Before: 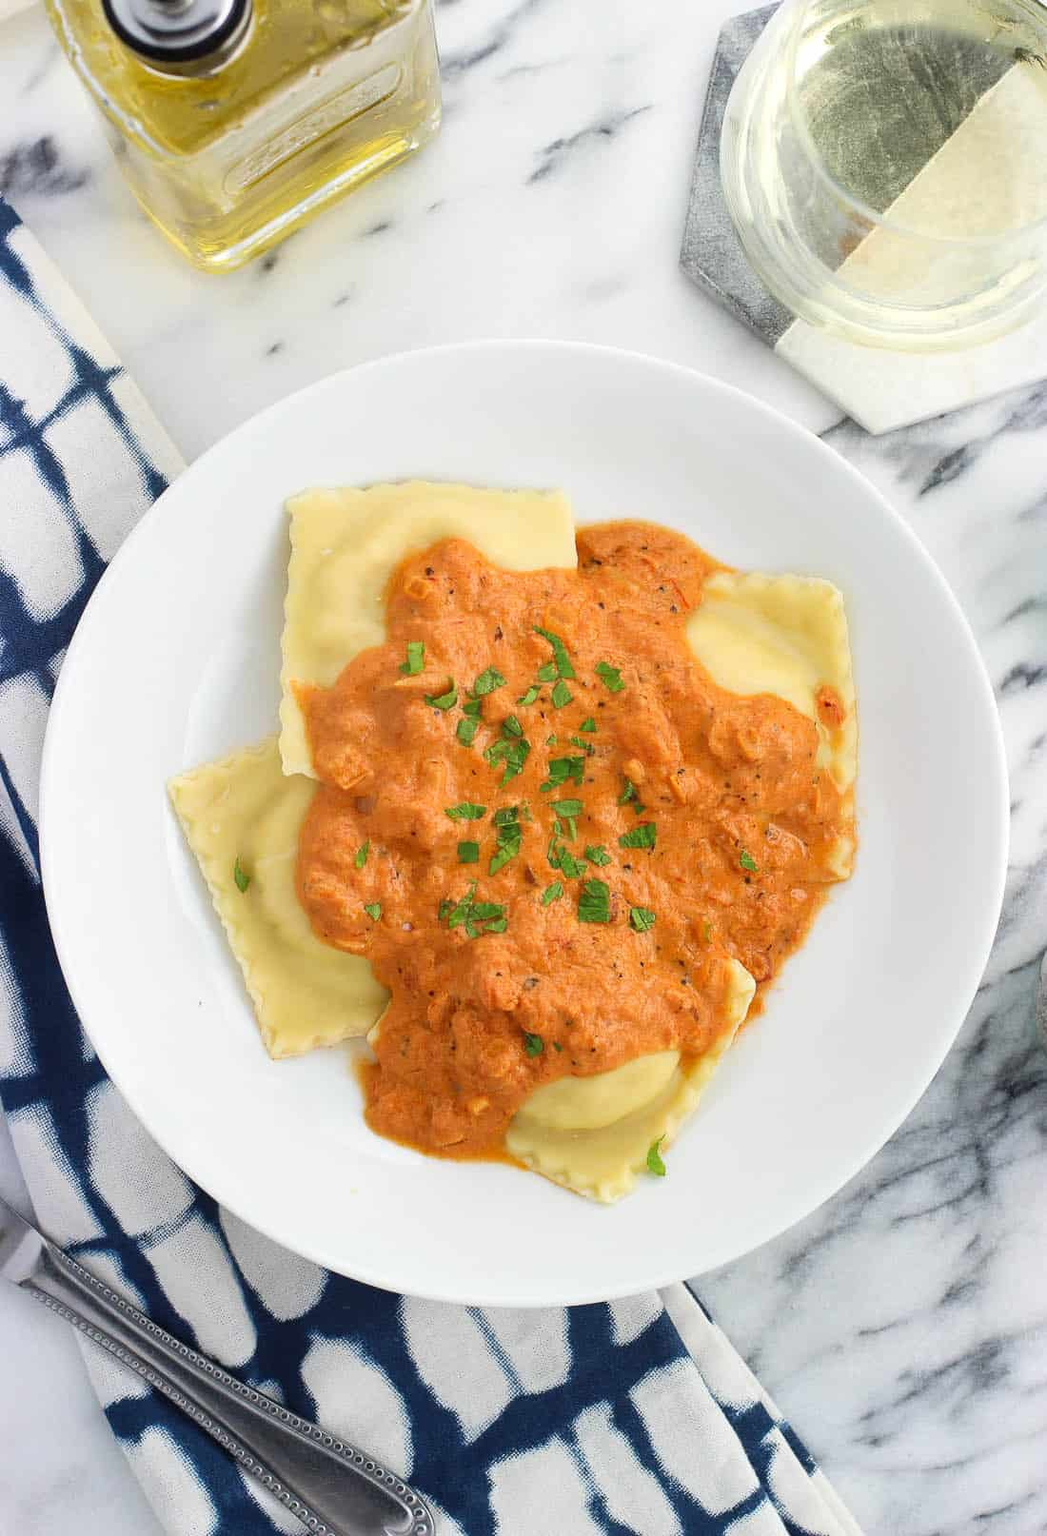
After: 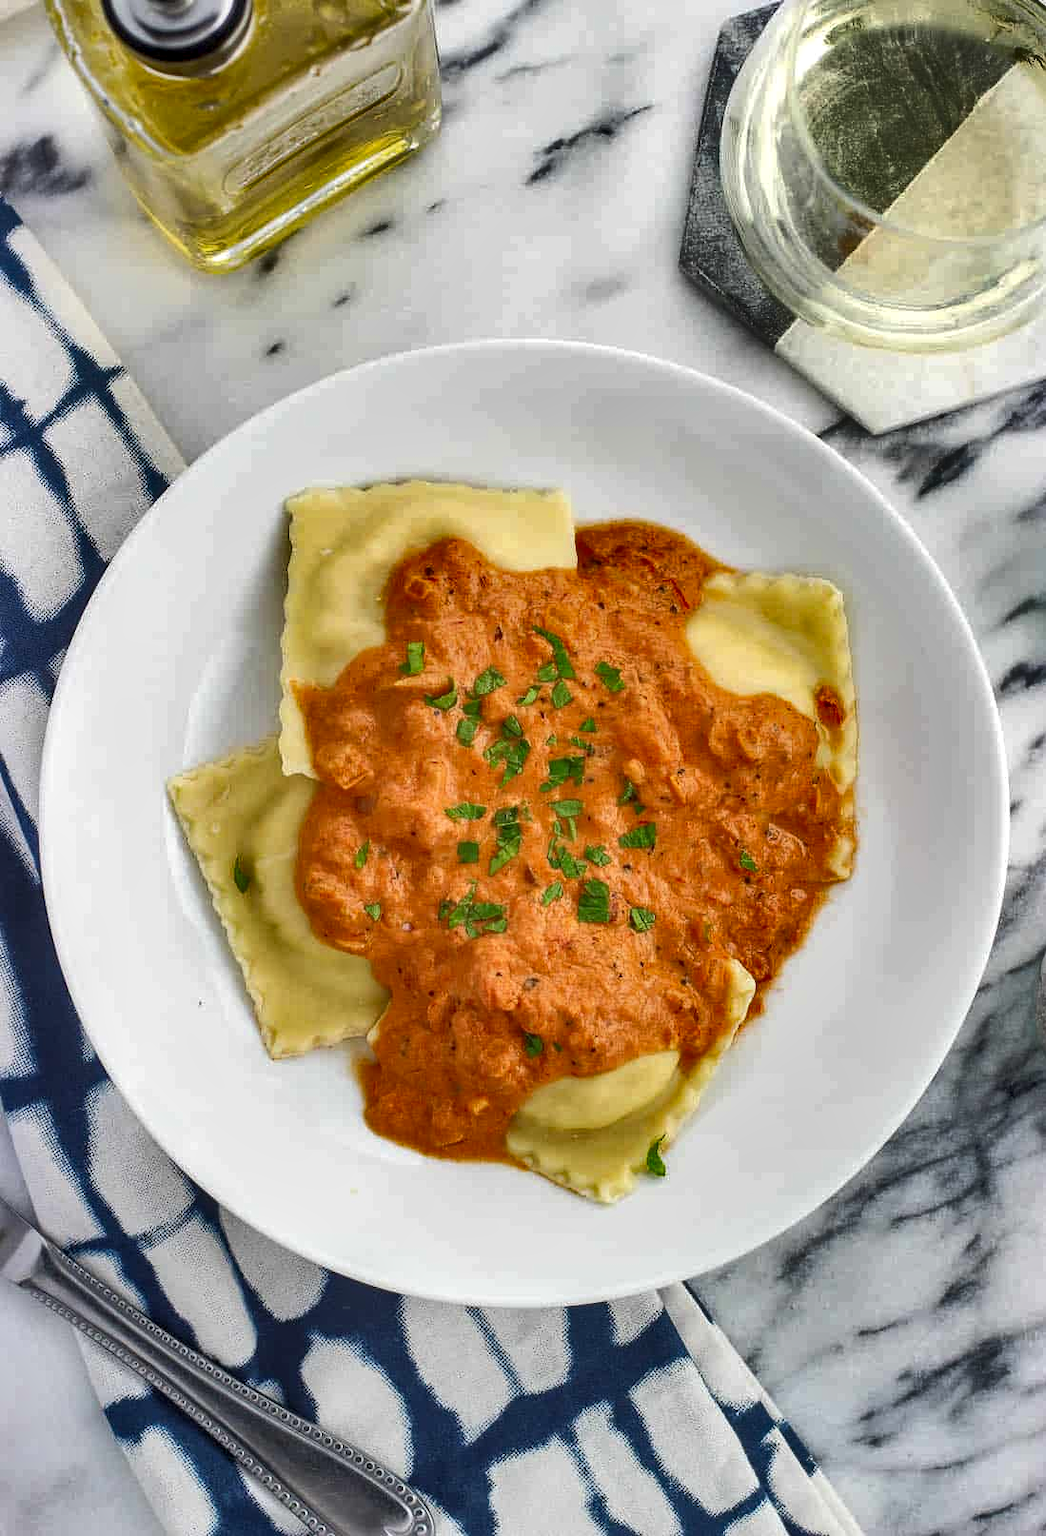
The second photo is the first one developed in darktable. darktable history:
local contrast: on, module defaults
shadows and highlights: white point adjustment 0.1, highlights -70, soften with gaussian
